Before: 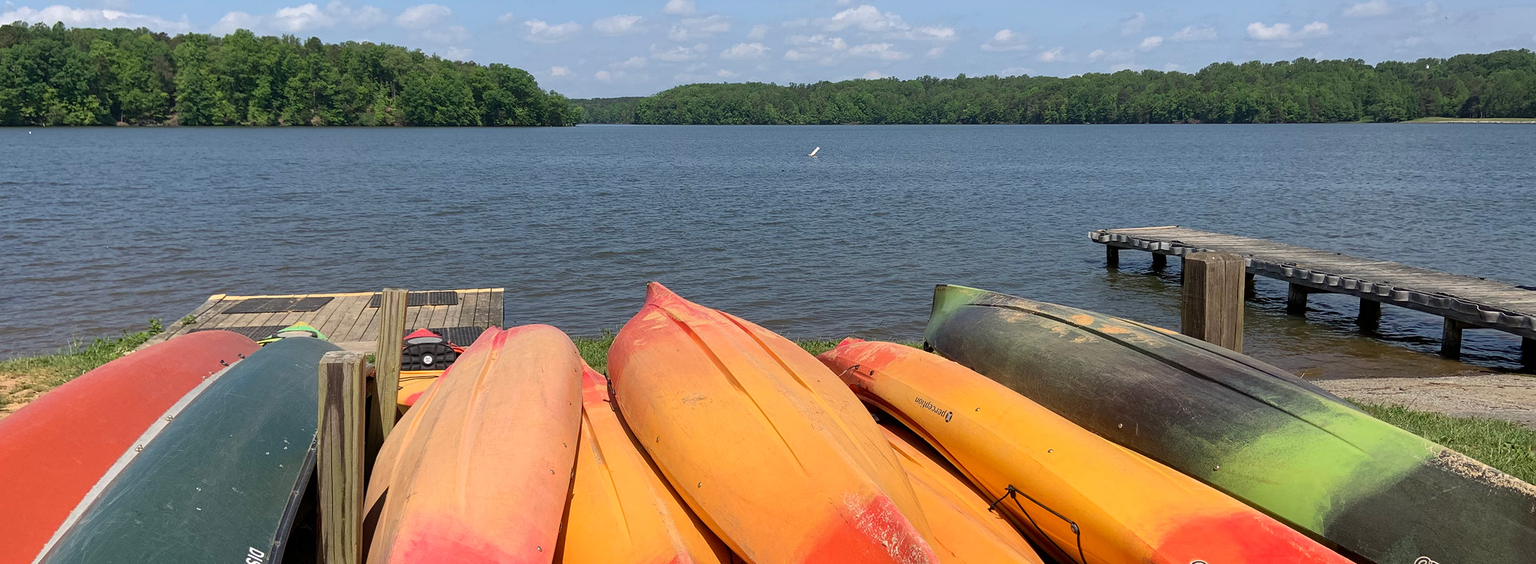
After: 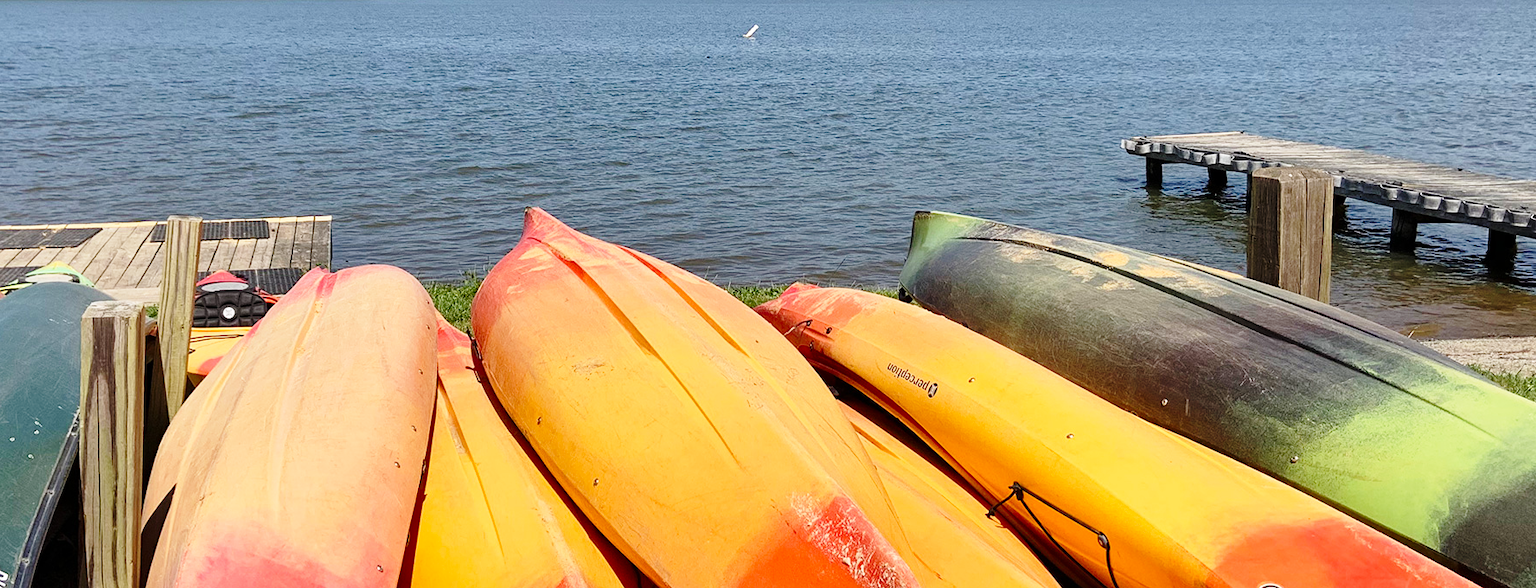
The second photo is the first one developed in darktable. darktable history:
base curve: curves: ch0 [(0, 0) (0.028, 0.03) (0.121, 0.232) (0.46, 0.748) (0.859, 0.968) (1, 1)], preserve colors none
crop: left 16.871%, top 22.857%, right 9.116%
shadows and highlights: low approximation 0.01, soften with gaussian
